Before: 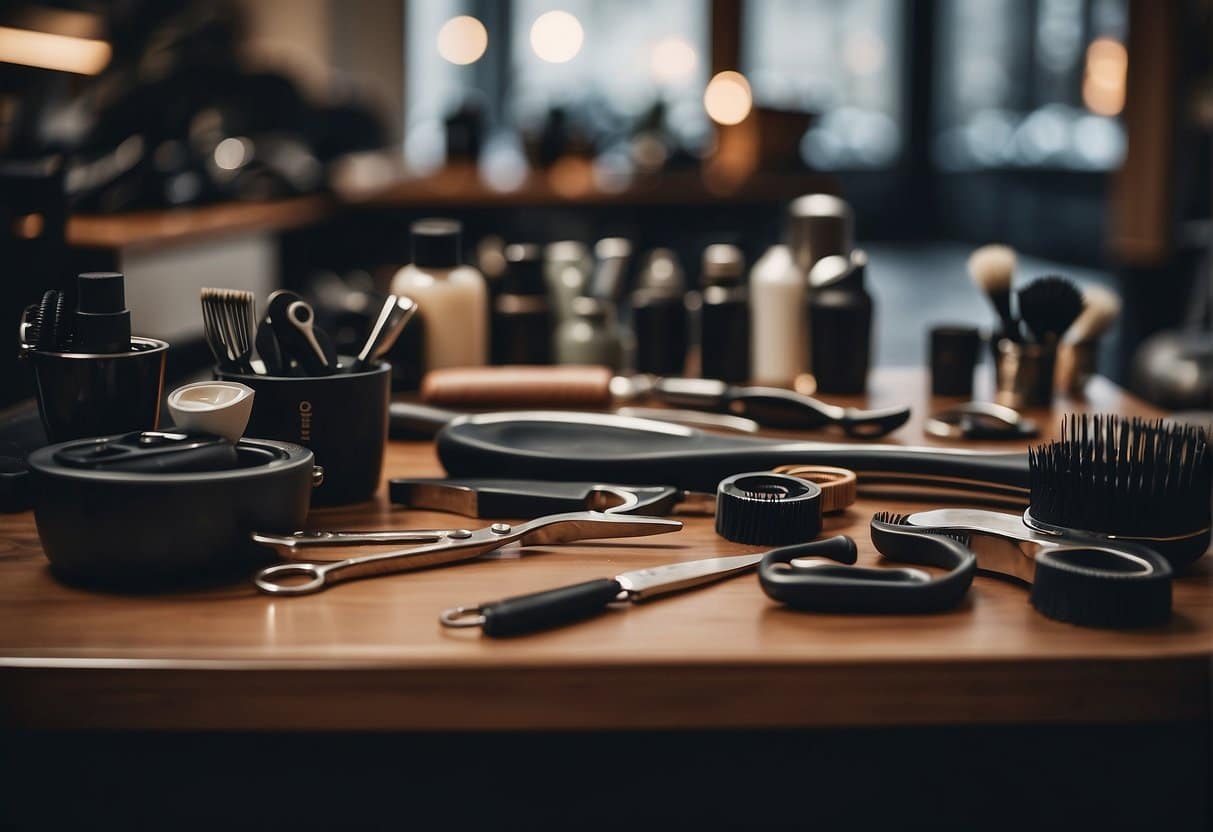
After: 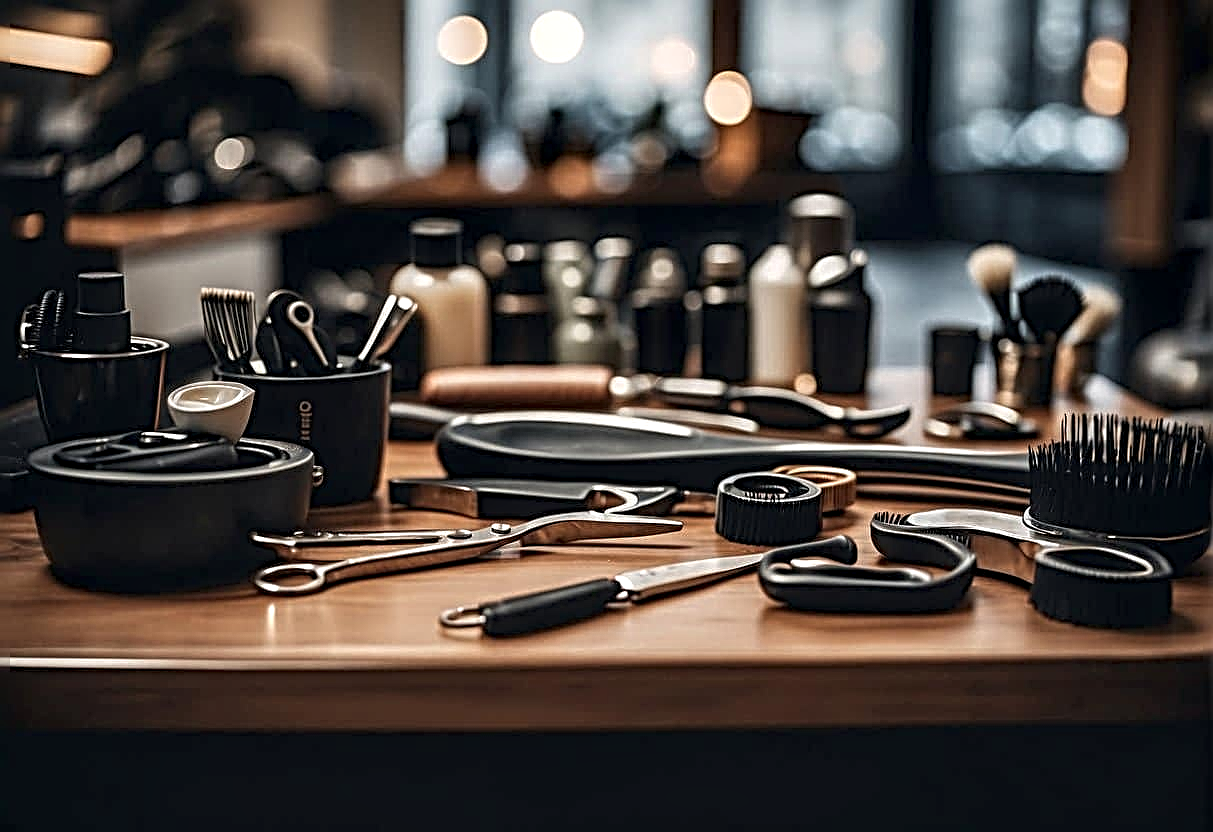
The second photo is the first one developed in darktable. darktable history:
sharpen: radius 3.69, amount 0.928
local contrast: detail 150%
